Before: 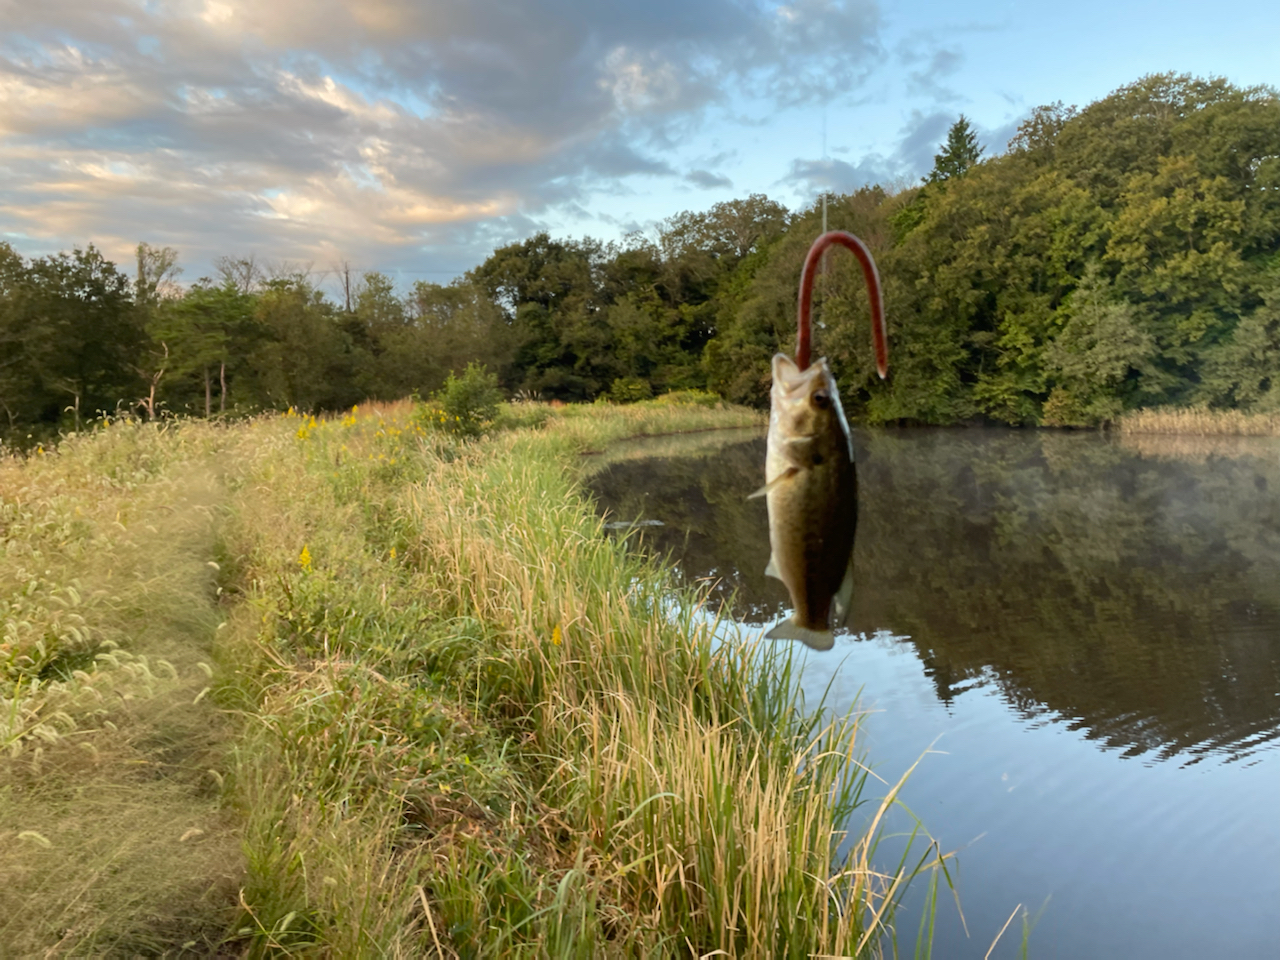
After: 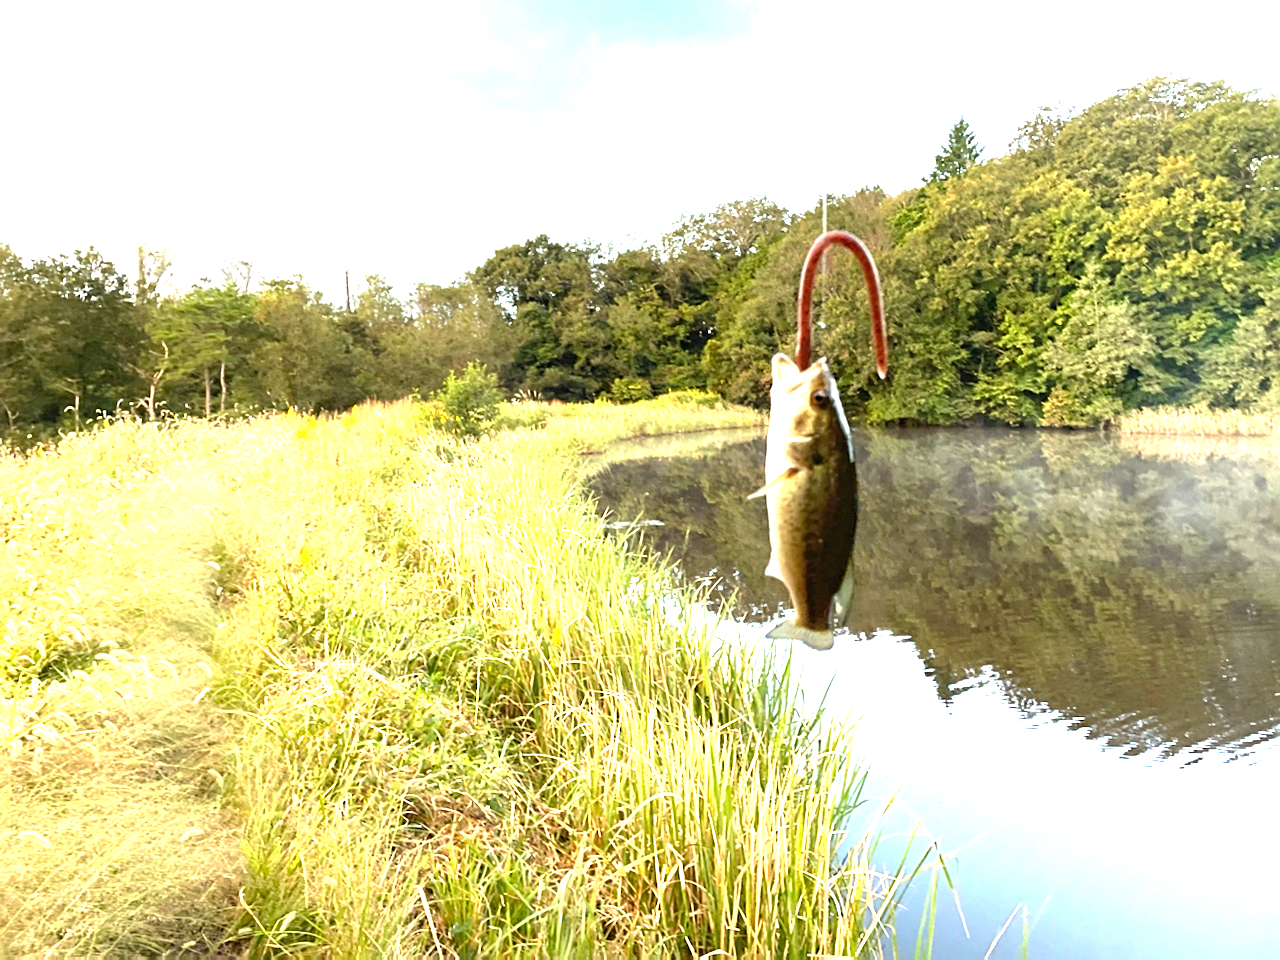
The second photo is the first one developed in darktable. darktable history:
sharpen: on, module defaults
tone equalizer: edges refinement/feathering 500, mask exposure compensation -1.57 EV, preserve details no
exposure: black level correction 0, exposure 1.997 EV, compensate highlight preservation false
